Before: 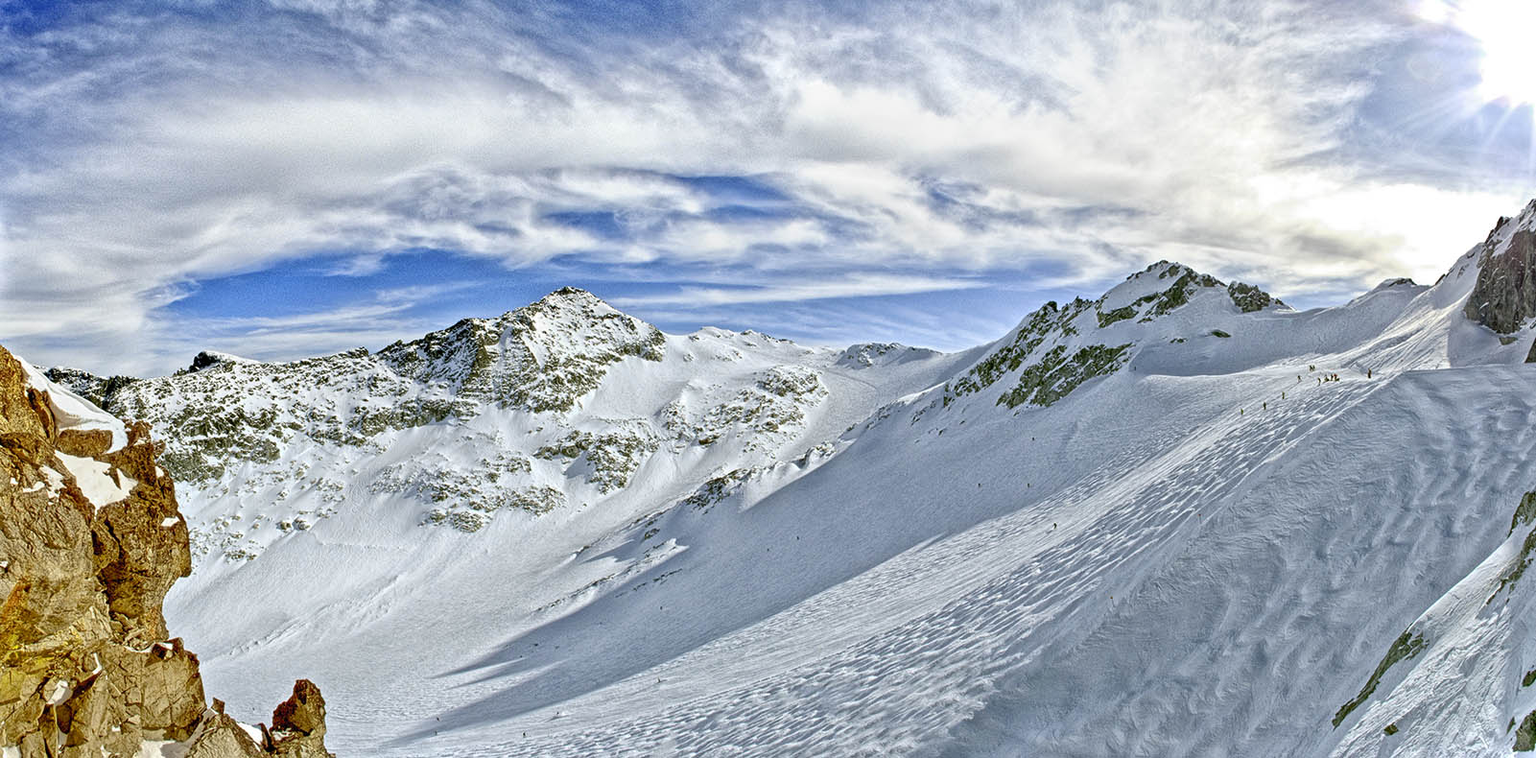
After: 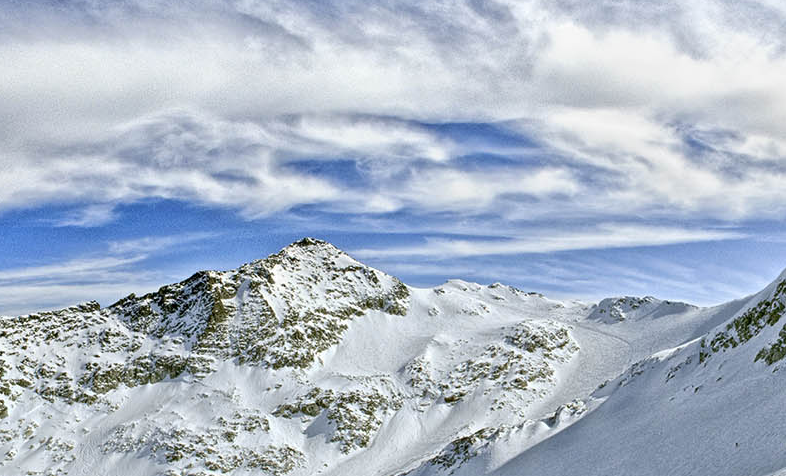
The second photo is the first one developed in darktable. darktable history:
crop: left 17.779%, top 7.773%, right 33.114%, bottom 31.964%
